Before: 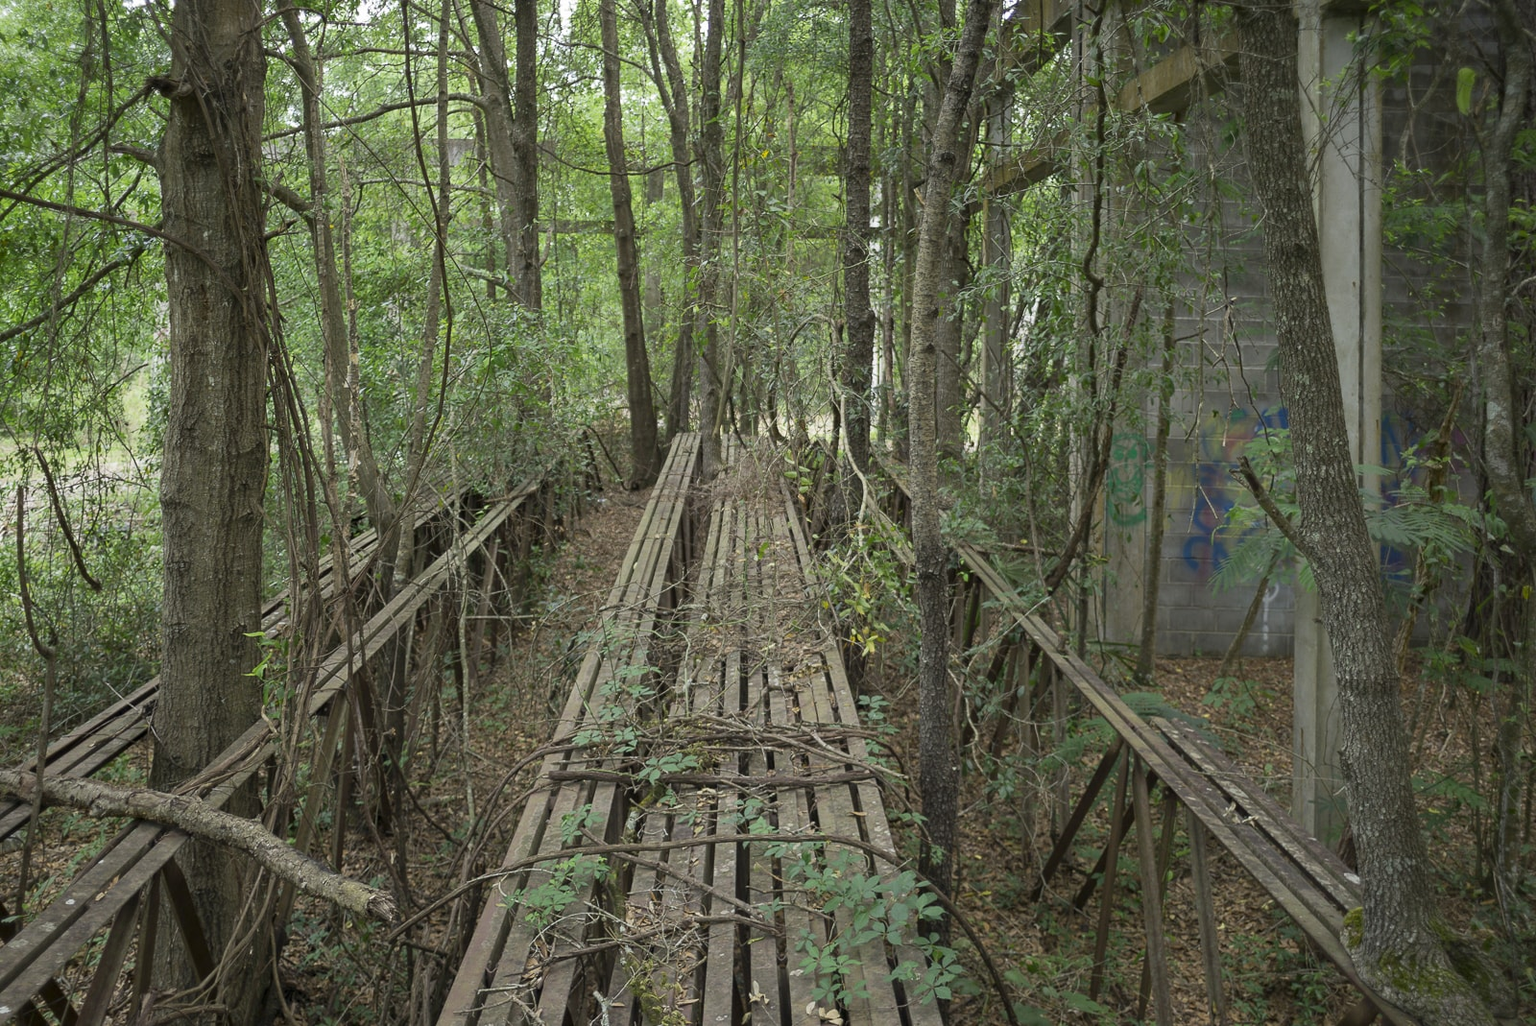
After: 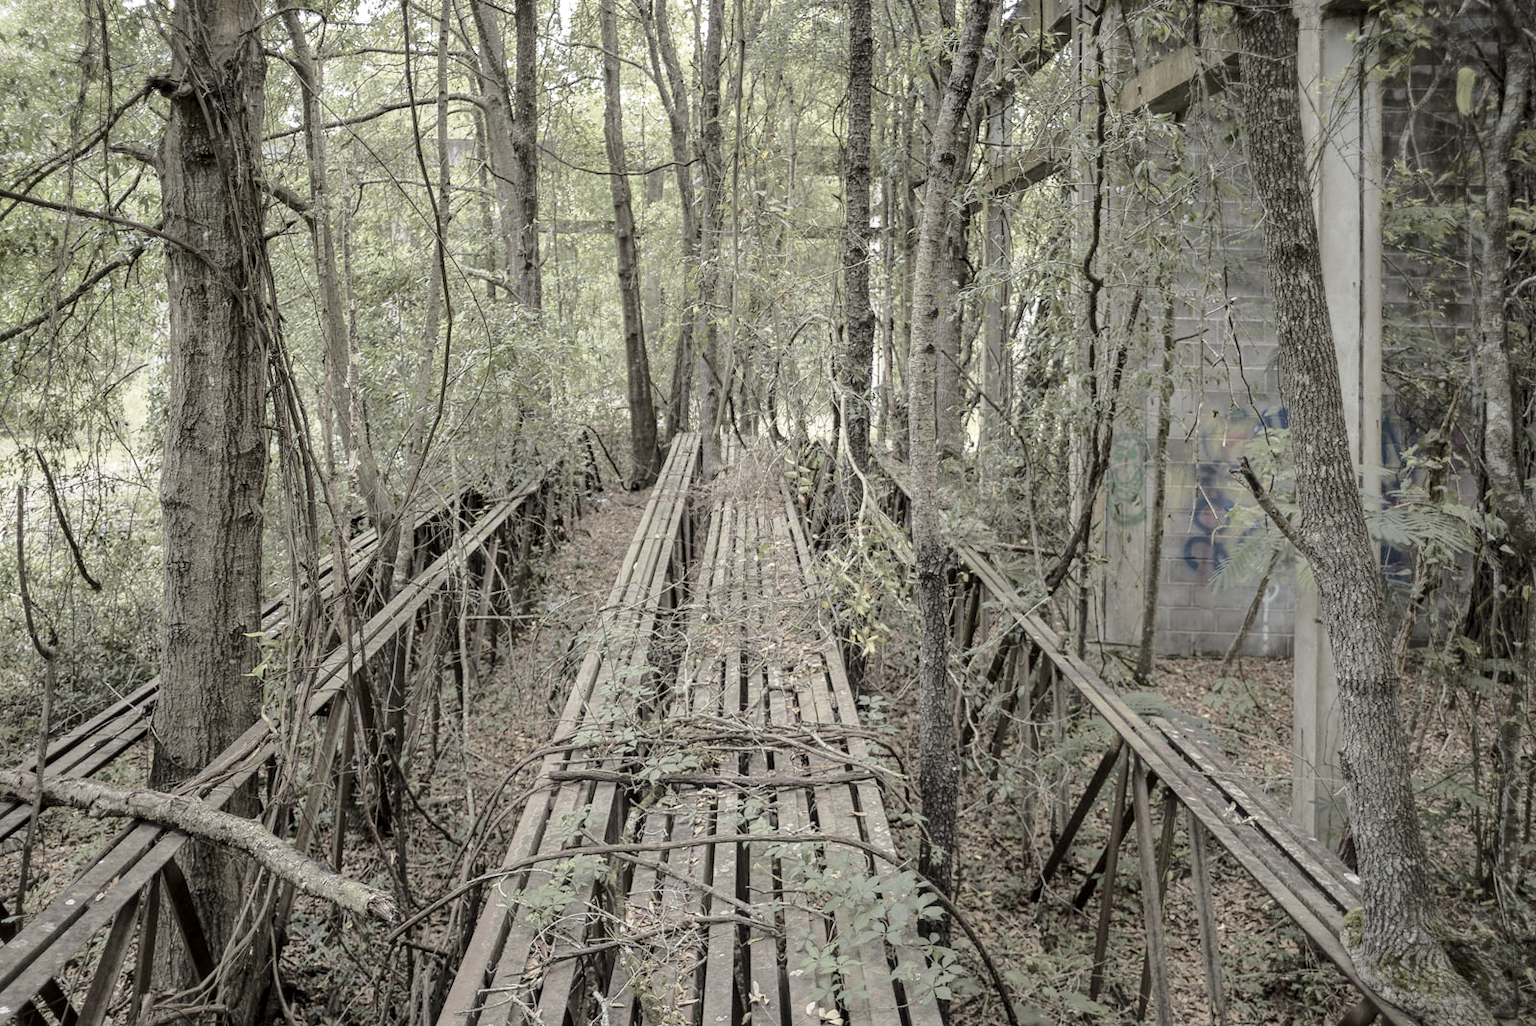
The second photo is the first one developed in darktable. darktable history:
local contrast: detail 130%
contrast brightness saturation: brightness 0.18, saturation -0.5
tone curve: curves: ch0 [(0.003, 0.015) (0.104, 0.07) (0.239, 0.201) (0.327, 0.317) (0.401, 0.443) (0.495, 0.55) (0.65, 0.68) (0.832, 0.858) (1, 0.977)]; ch1 [(0, 0) (0.161, 0.092) (0.35, 0.33) (0.379, 0.401) (0.447, 0.476) (0.495, 0.499) (0.515, 0.518) (0.55, 0.557) (0.621, 0.615) (0.718, 0.734) (1, 1)]; ch2 [(0, 0) (0.359, 0.372) (0.437, 0.437) (0.502, 0.501) (0.534, 0.537) (0.599, 0.586) (1, 1)], color space Lab, independent channels, preserve colors none
